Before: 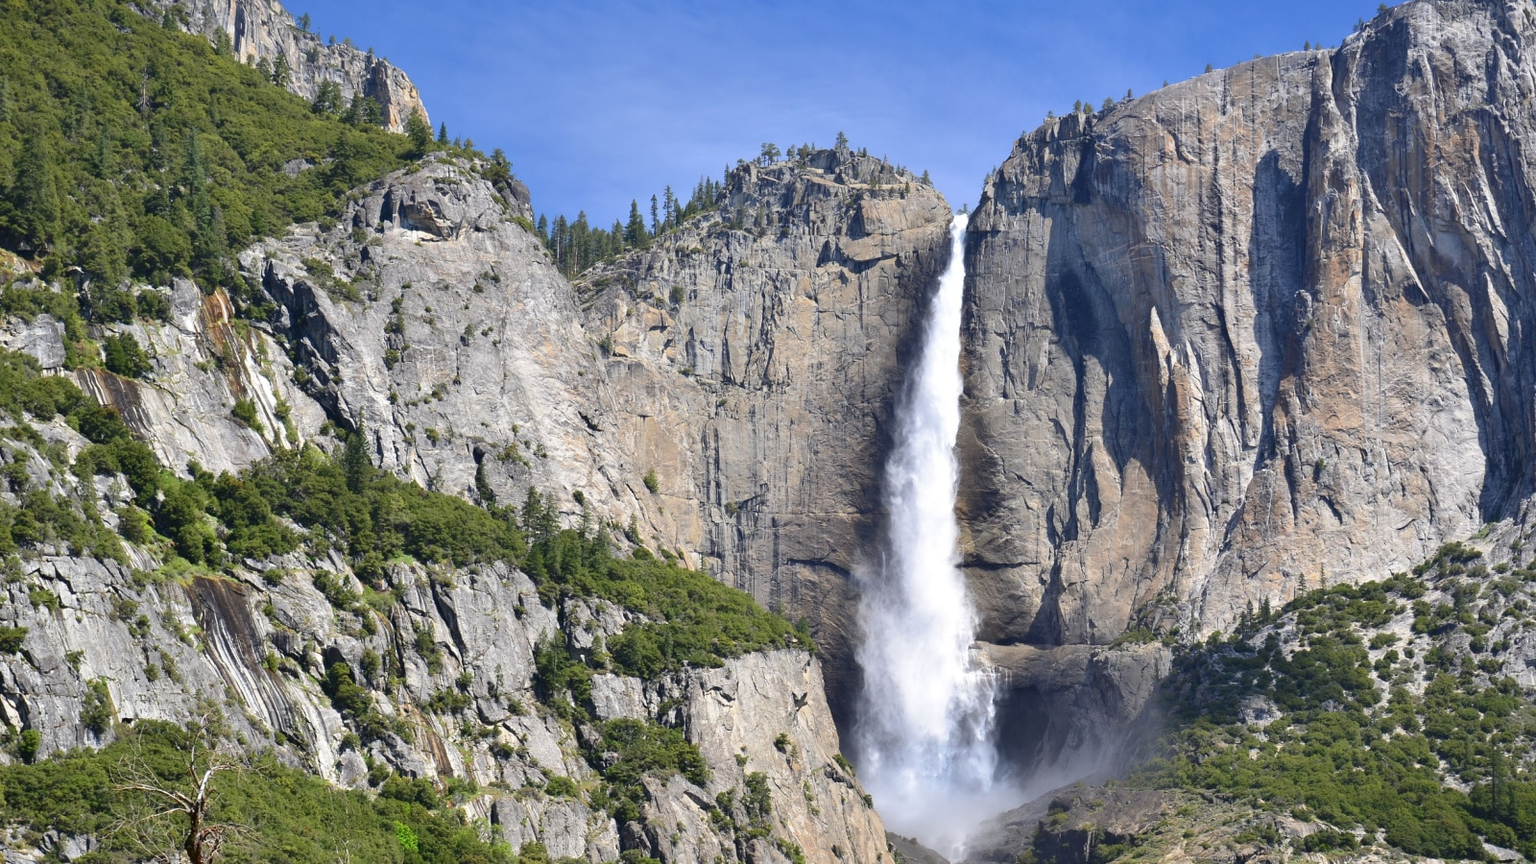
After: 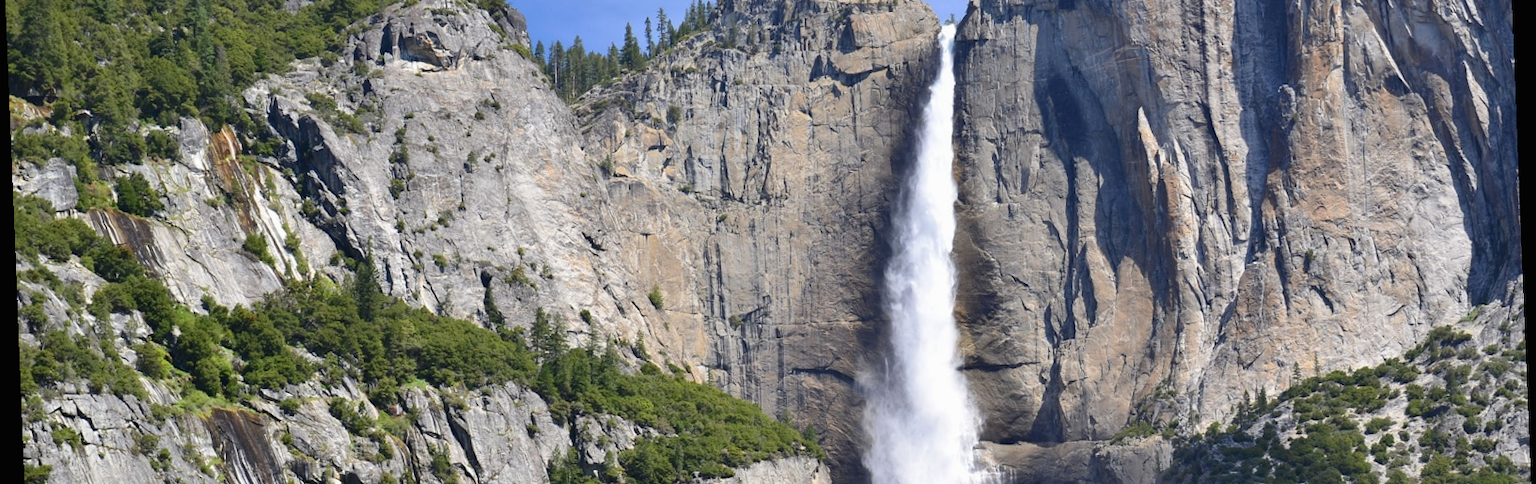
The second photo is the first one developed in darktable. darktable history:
crop and rotate: top 23.043%, bottom 23.437%
contrast brightness saturation: contrast -0.02, brightness -0.01, saturation 0.03
rotate and perspective: rotation -2.29°, automatic cropping off
